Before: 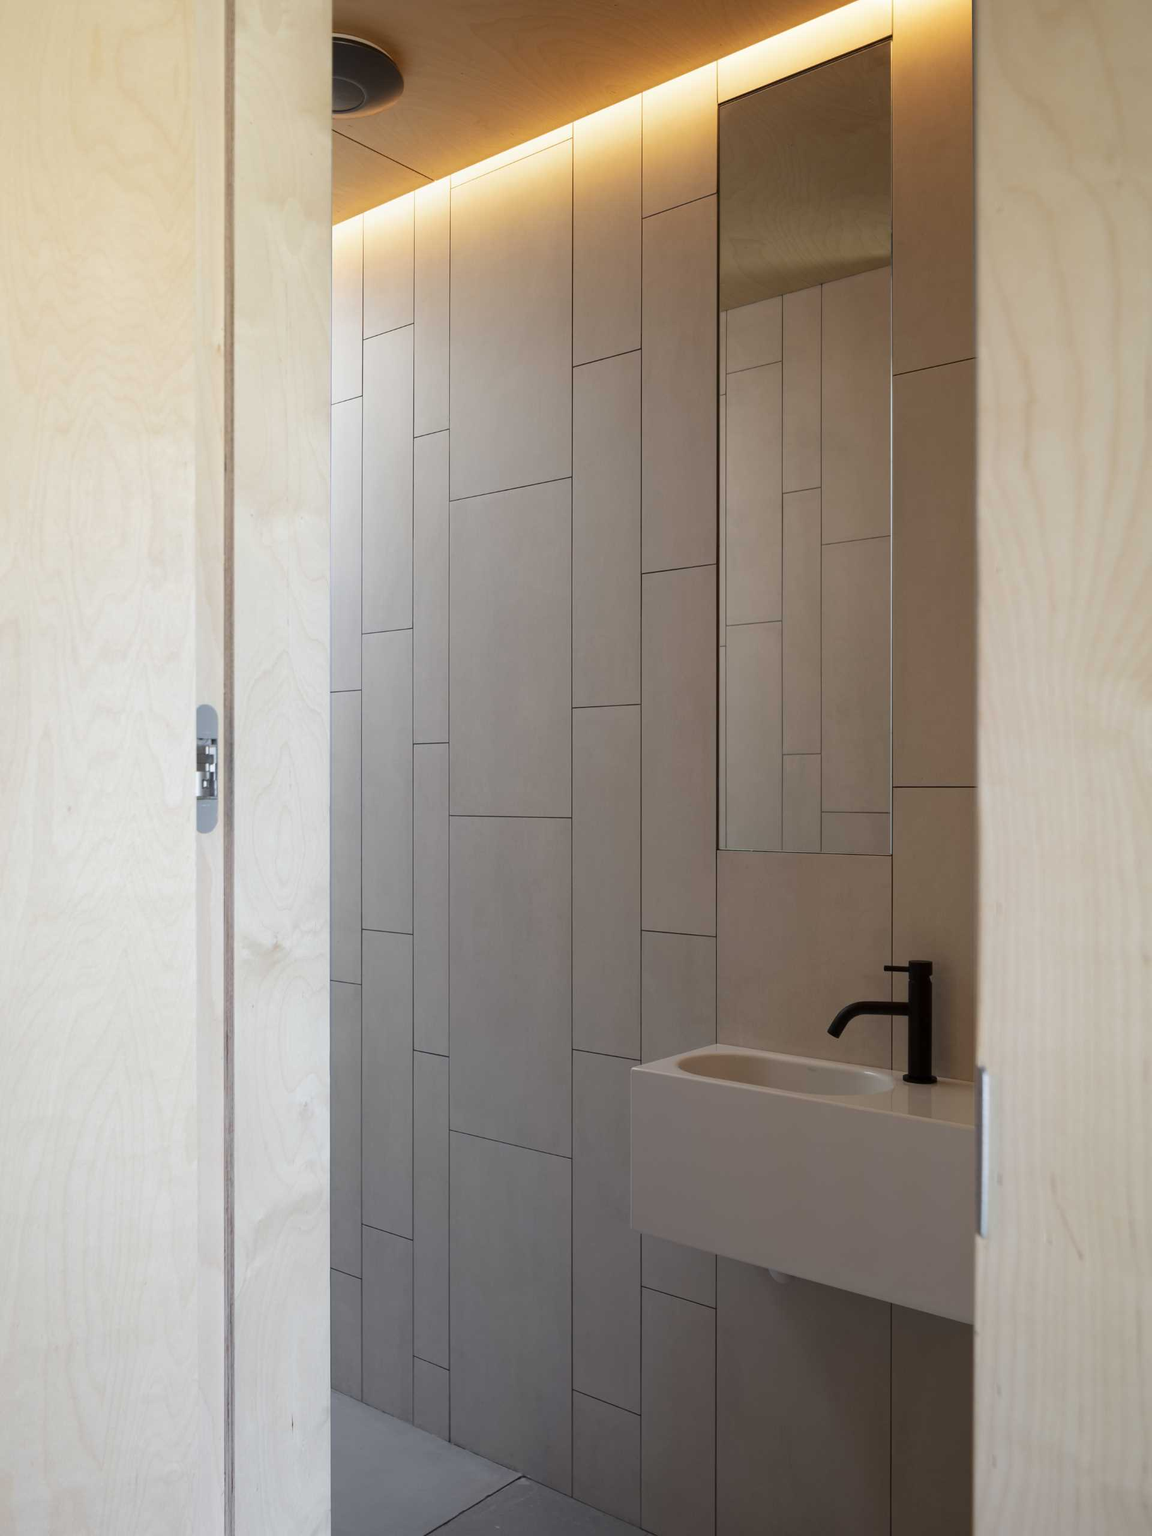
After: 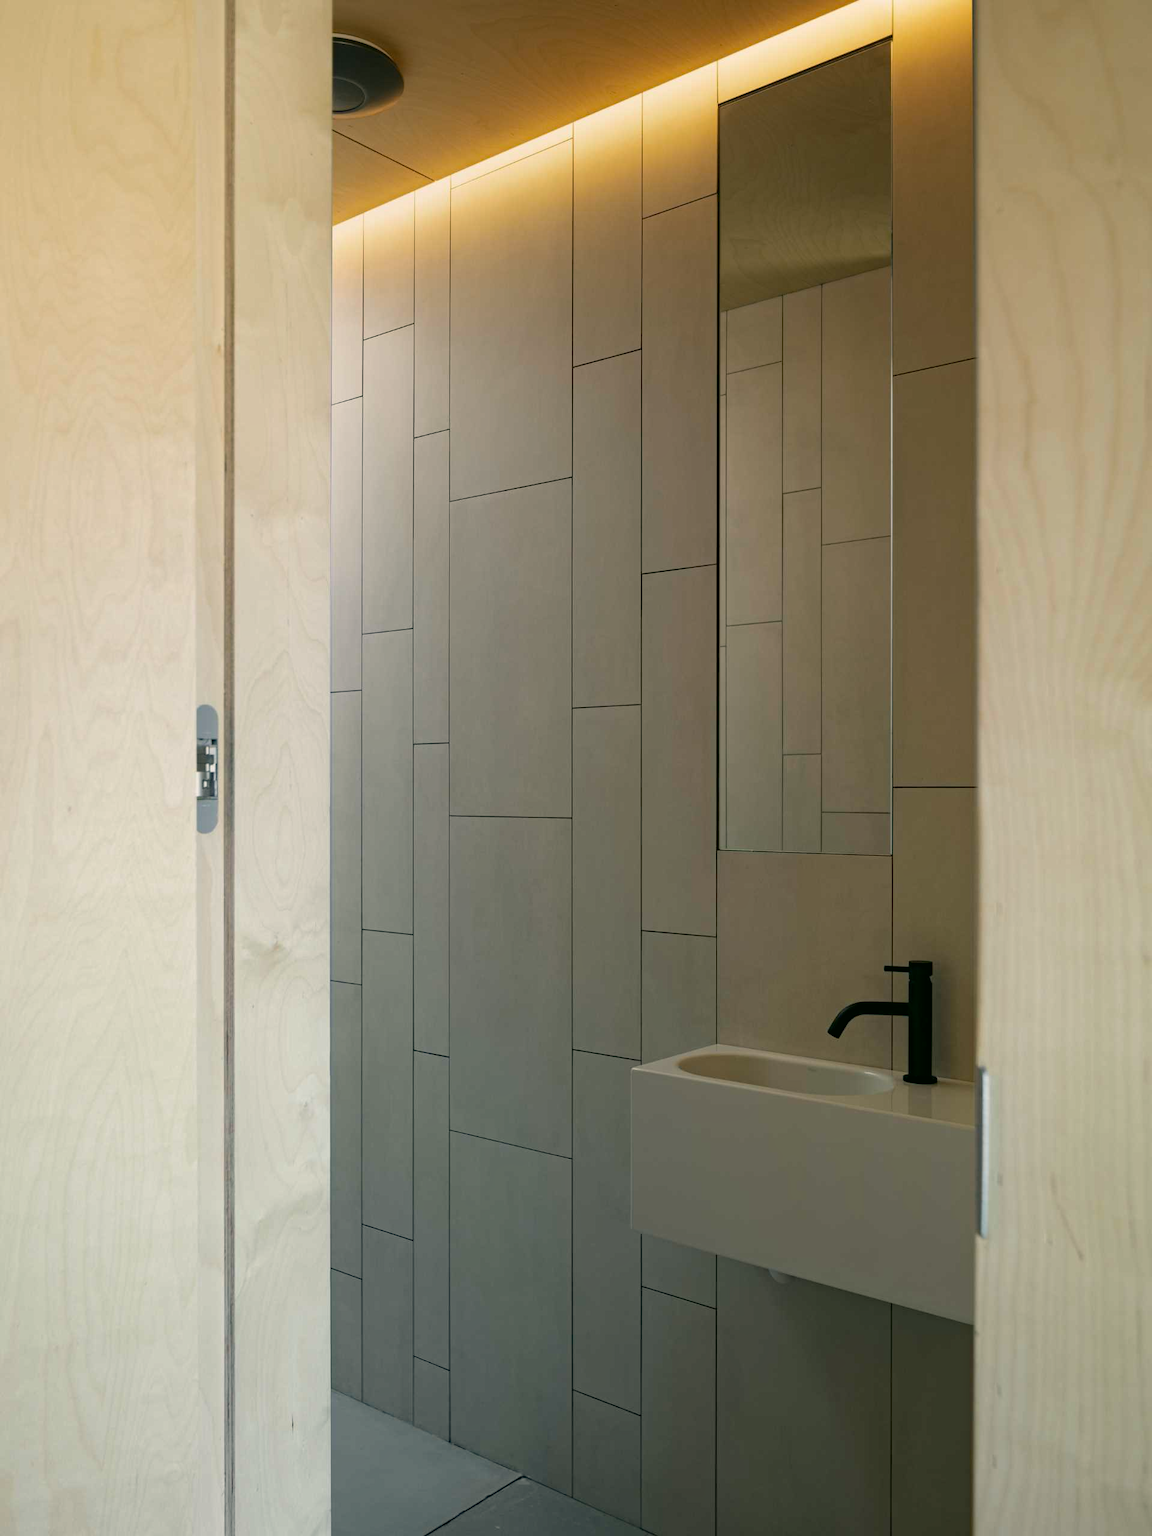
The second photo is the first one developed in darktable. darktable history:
haze removal: compatibility mode true, adaptive false
color correction: highlights a* -0.482, highlights b* 9.48, shadows a* -9.48, shadows b* 0.803
graduated density: density 0.38 EV, hardness 21%, rotation -6.11°, saturation 32%
